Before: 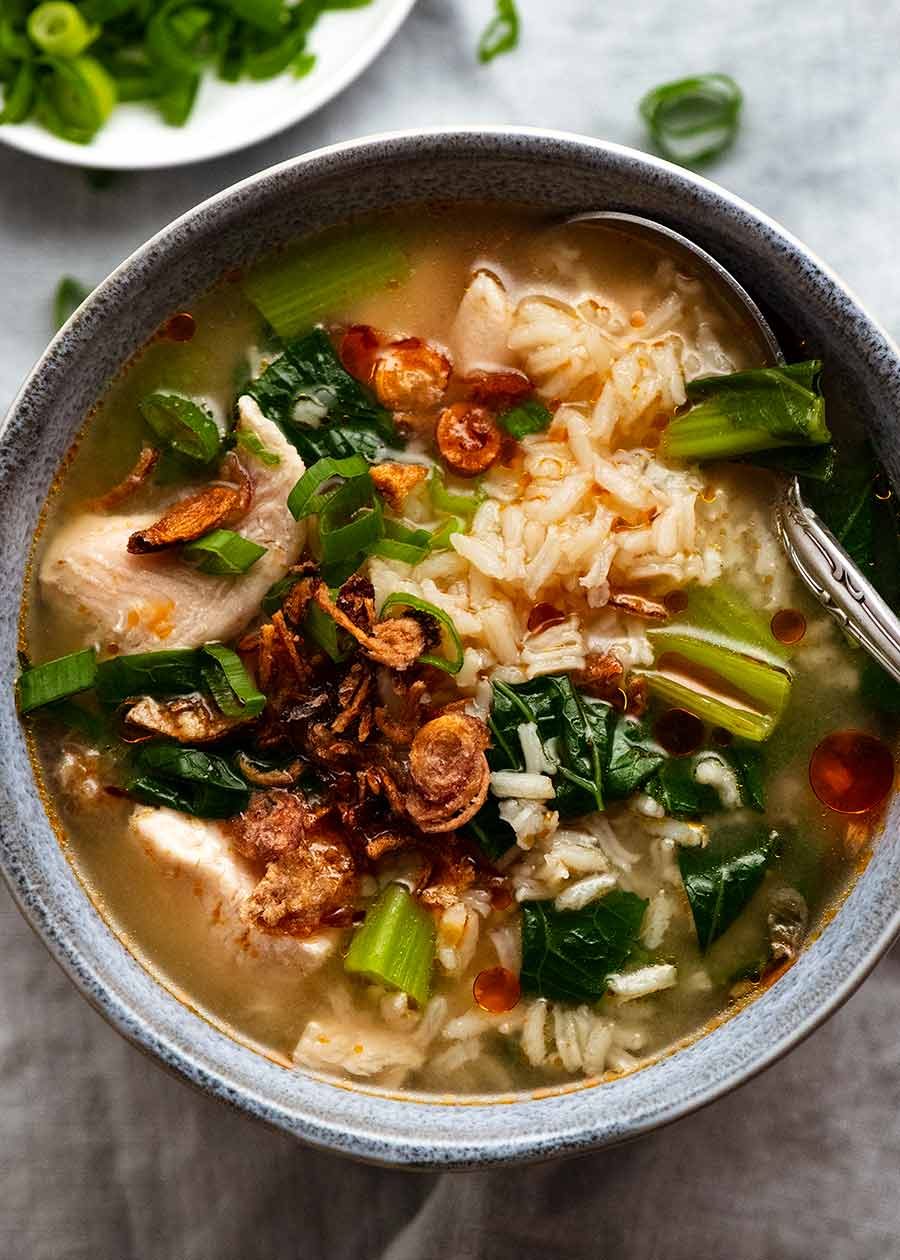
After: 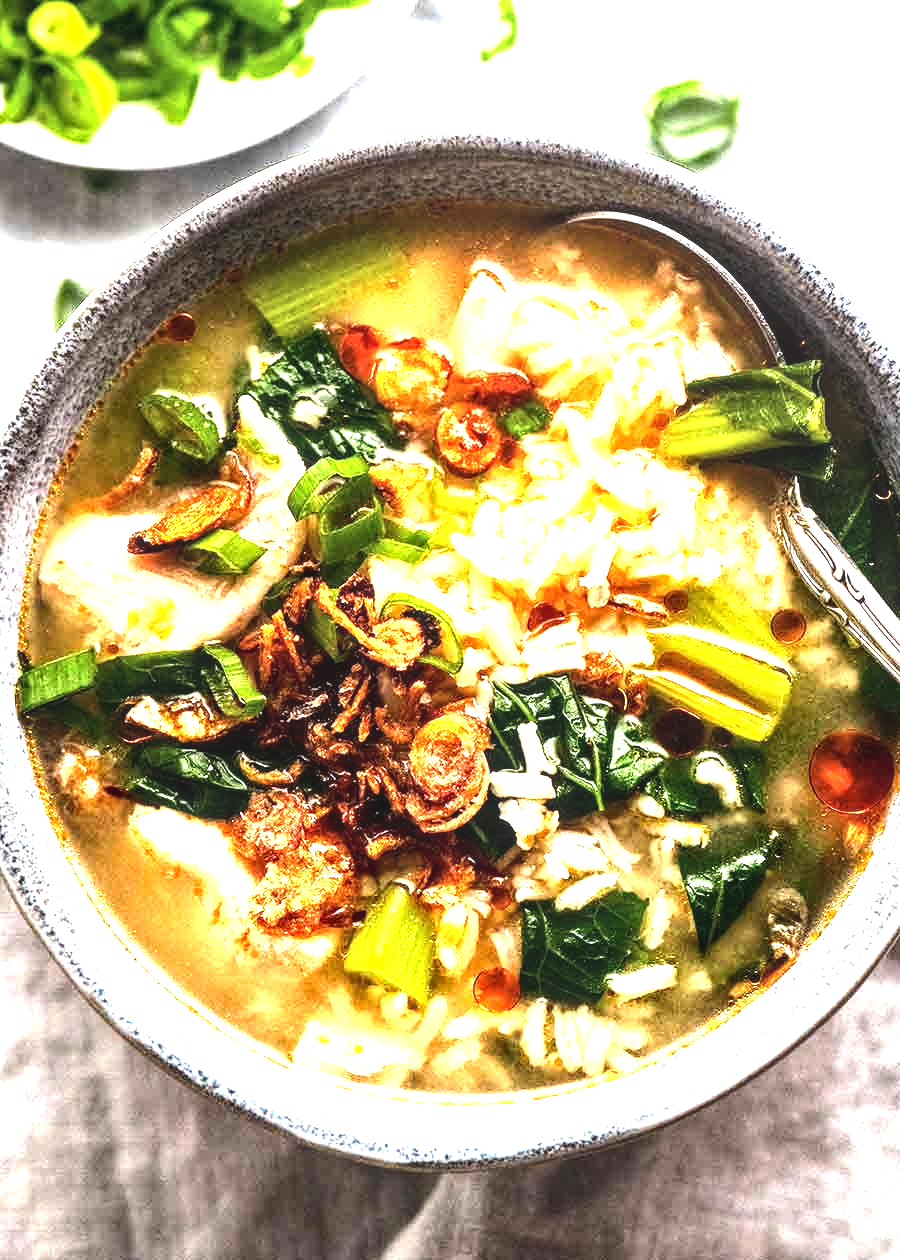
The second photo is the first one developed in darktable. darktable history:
exposure: black level correction 0, exposure 1.388 EV, compensate exposure bias true, compensate highlight preservation false
tone equalizer: -8 EV -1.08 EV, -7 EV -1.01 EV, -6 EV -0.867 EV, -5 EV -0.578 EV, -3 EV 0.578 EV, -2 EV 0.867 EV, -1 EV 1.01 EV, +0 EV 1.08 EV, edges refinement/feathering 500, mask exposure compensation -1.57 EV, preserve details no
local contrast: on, module defaults
